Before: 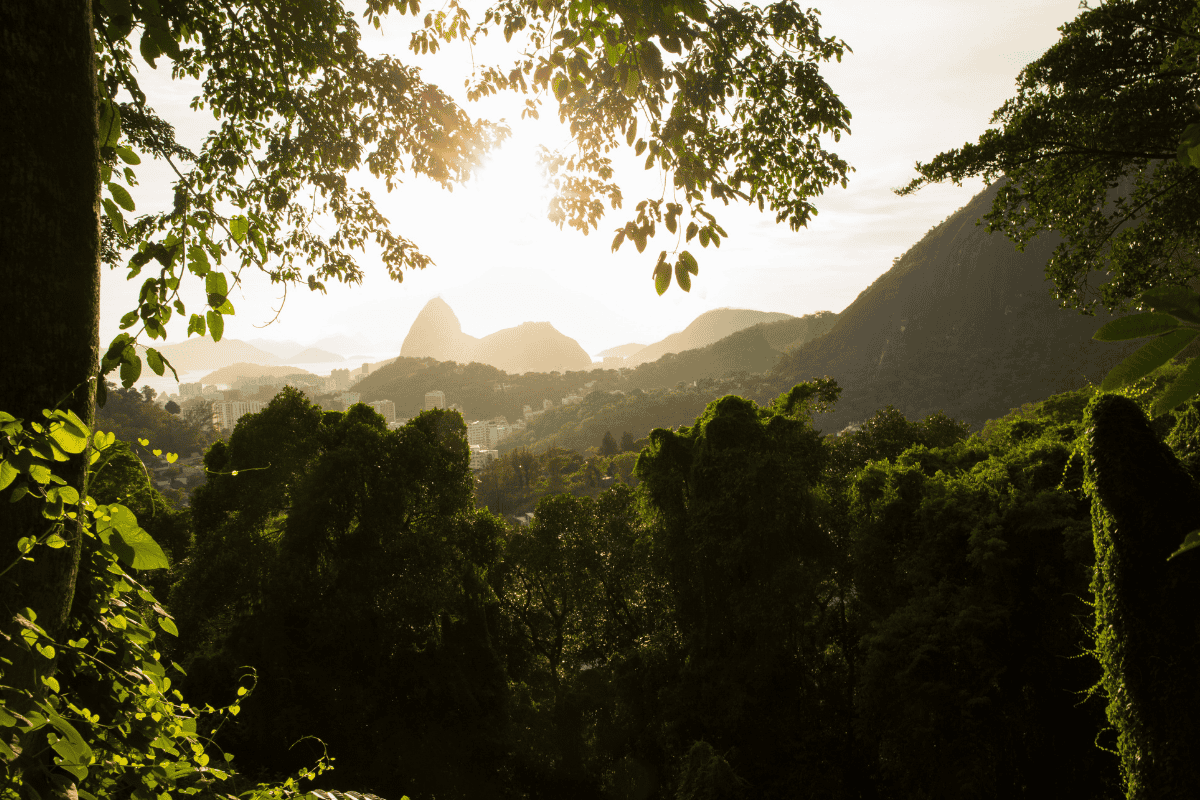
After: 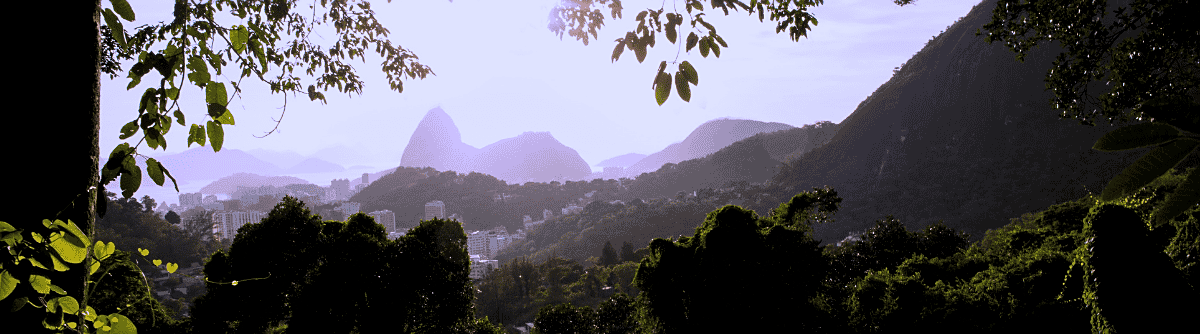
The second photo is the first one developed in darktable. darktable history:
levels: levels [0.116, 0.574, 1]
exposure: exposure -0.293 EV, compensate highlight preservation false
white balance: red 0.98, blue 1.61
crop and rotate: top 23.84%, bottom 34.294%
sharpen: radius 1.559, amount 0.373, threshold 1.271
